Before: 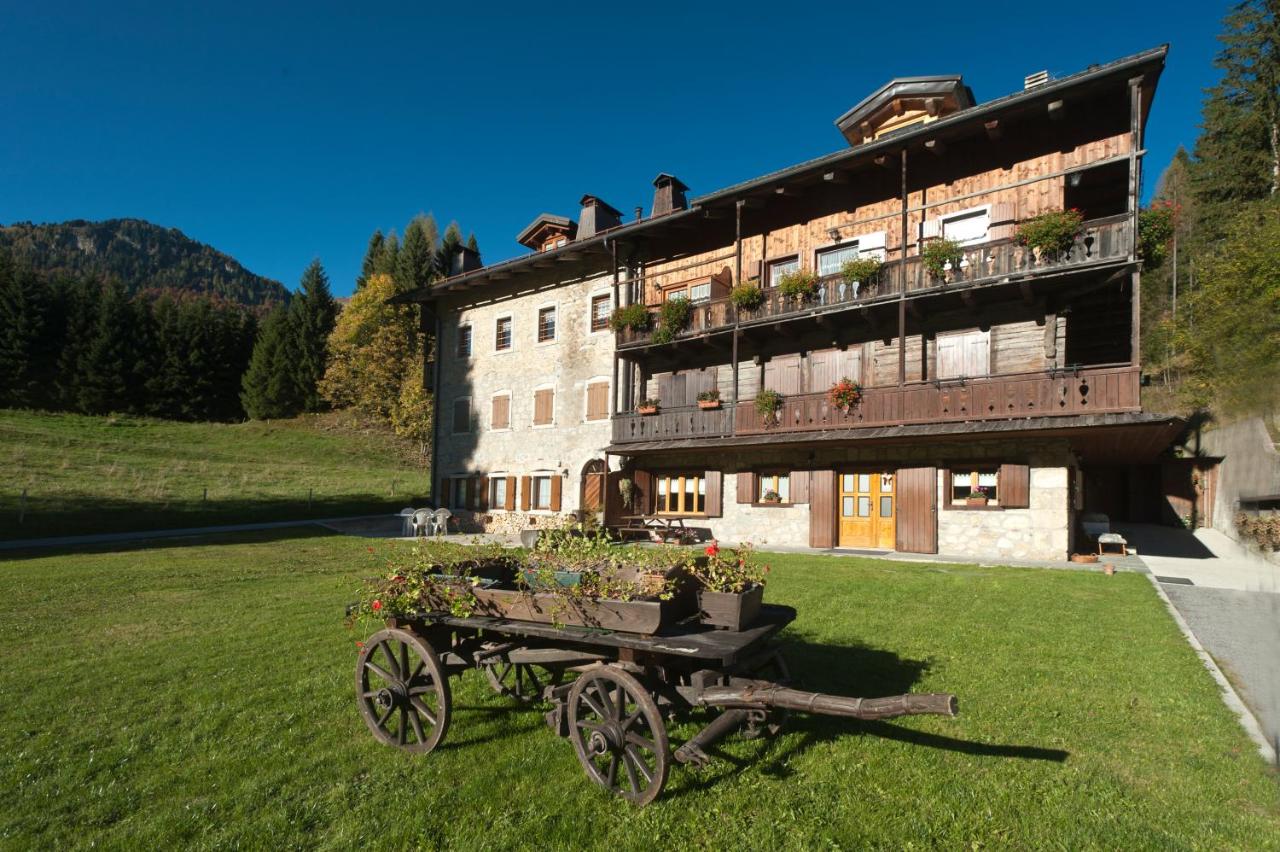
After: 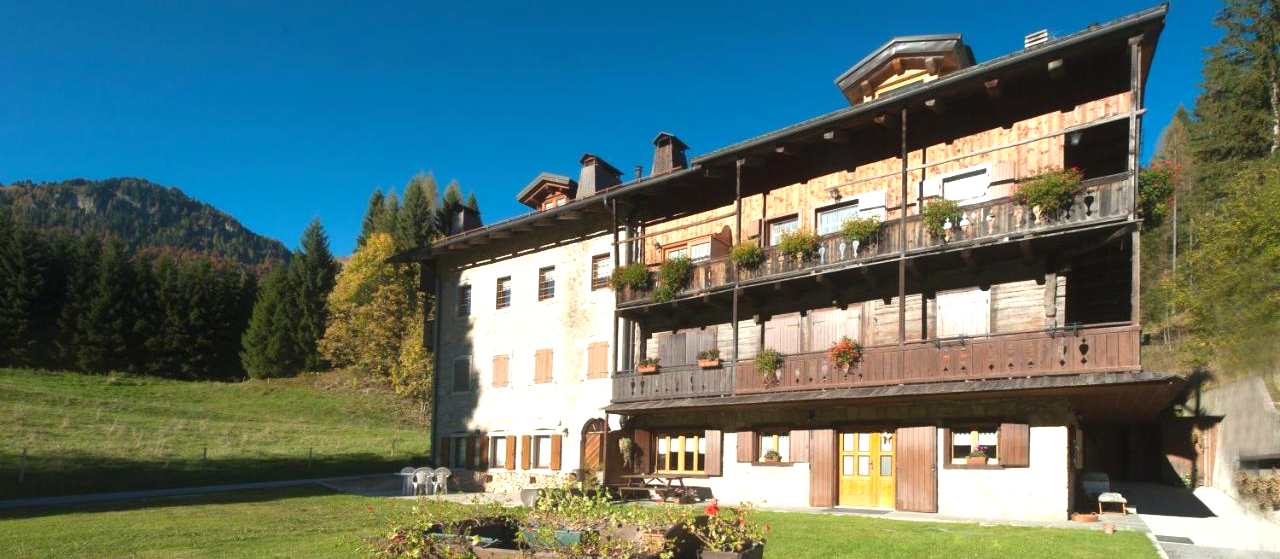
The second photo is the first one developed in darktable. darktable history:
crop and rotate: top 4.86%, bottom 29.456%
exposure: black level correction 0, exposure 0.685 EV, compensate highlight preservation false
contrast equalizer: octaves 7, y [[0.5, 0.542, 0.583, 0.625, 0.667, 0.708], [0.5 ×6], [0.5 ×6], [0, 0.033, 0.067, 0.1, 0.133, 0.167], [0, 0.05, 0.1, 0.15, 0.2, 0.25]], mix -0.288
